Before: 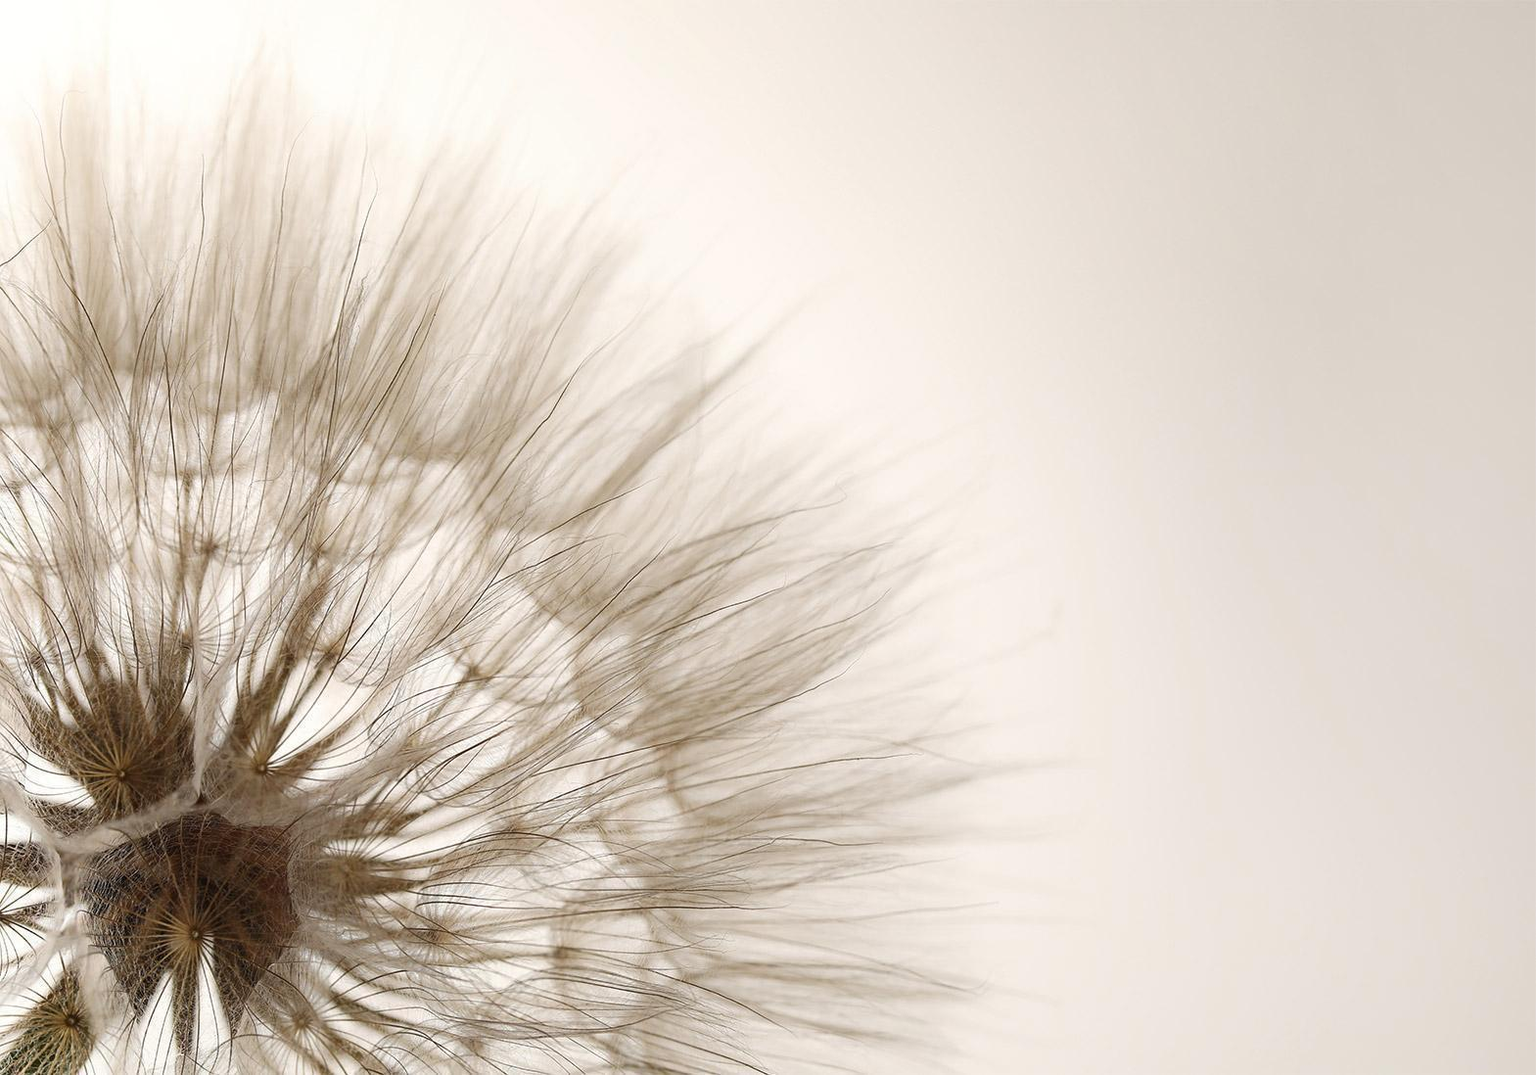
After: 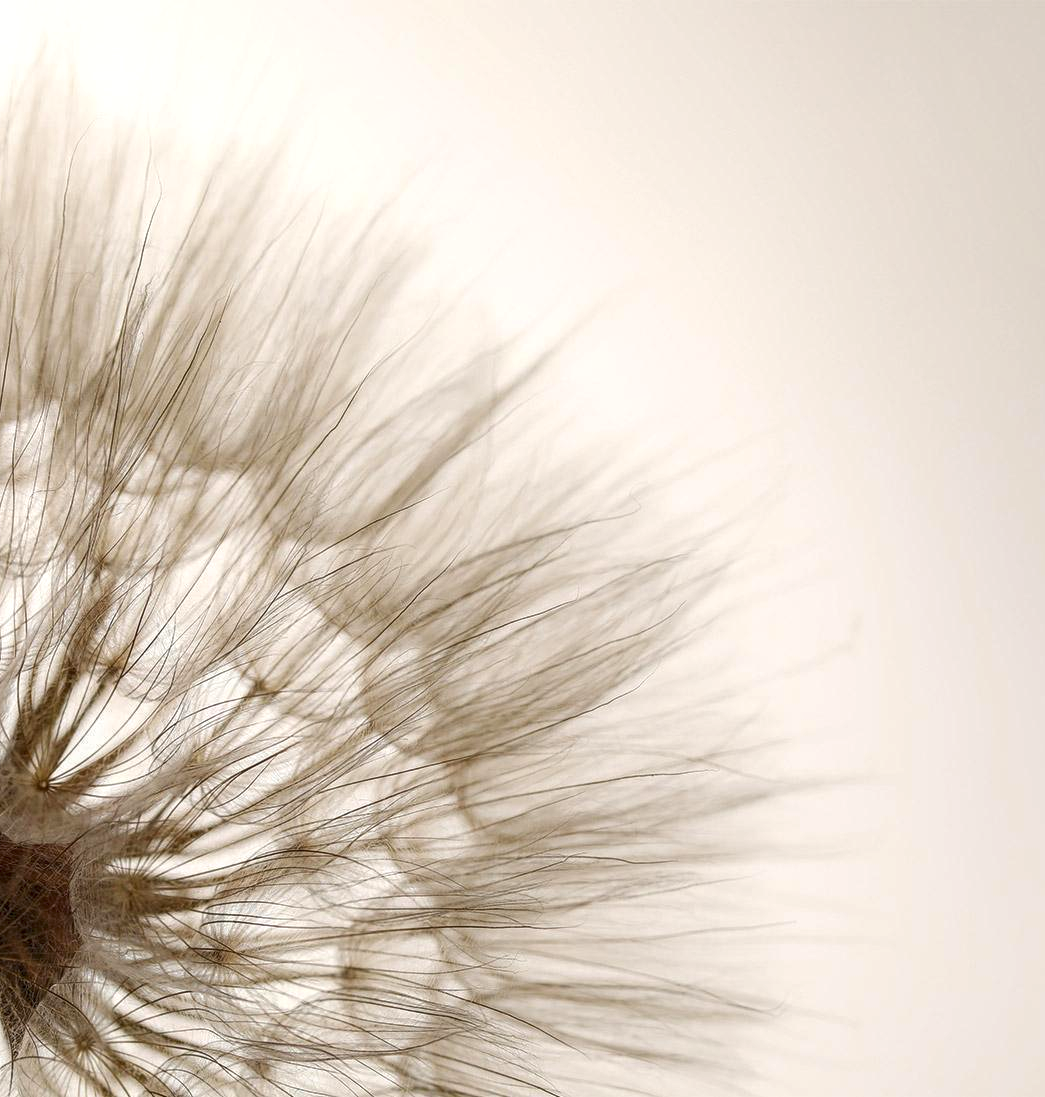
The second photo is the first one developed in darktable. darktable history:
crop and rotate: left 14.292%, right 19.041%
tone equalizer: on, module defaults
local contrast: detail 130%
contrast brightness saturation: contrast 0.04, saturation 0.16
